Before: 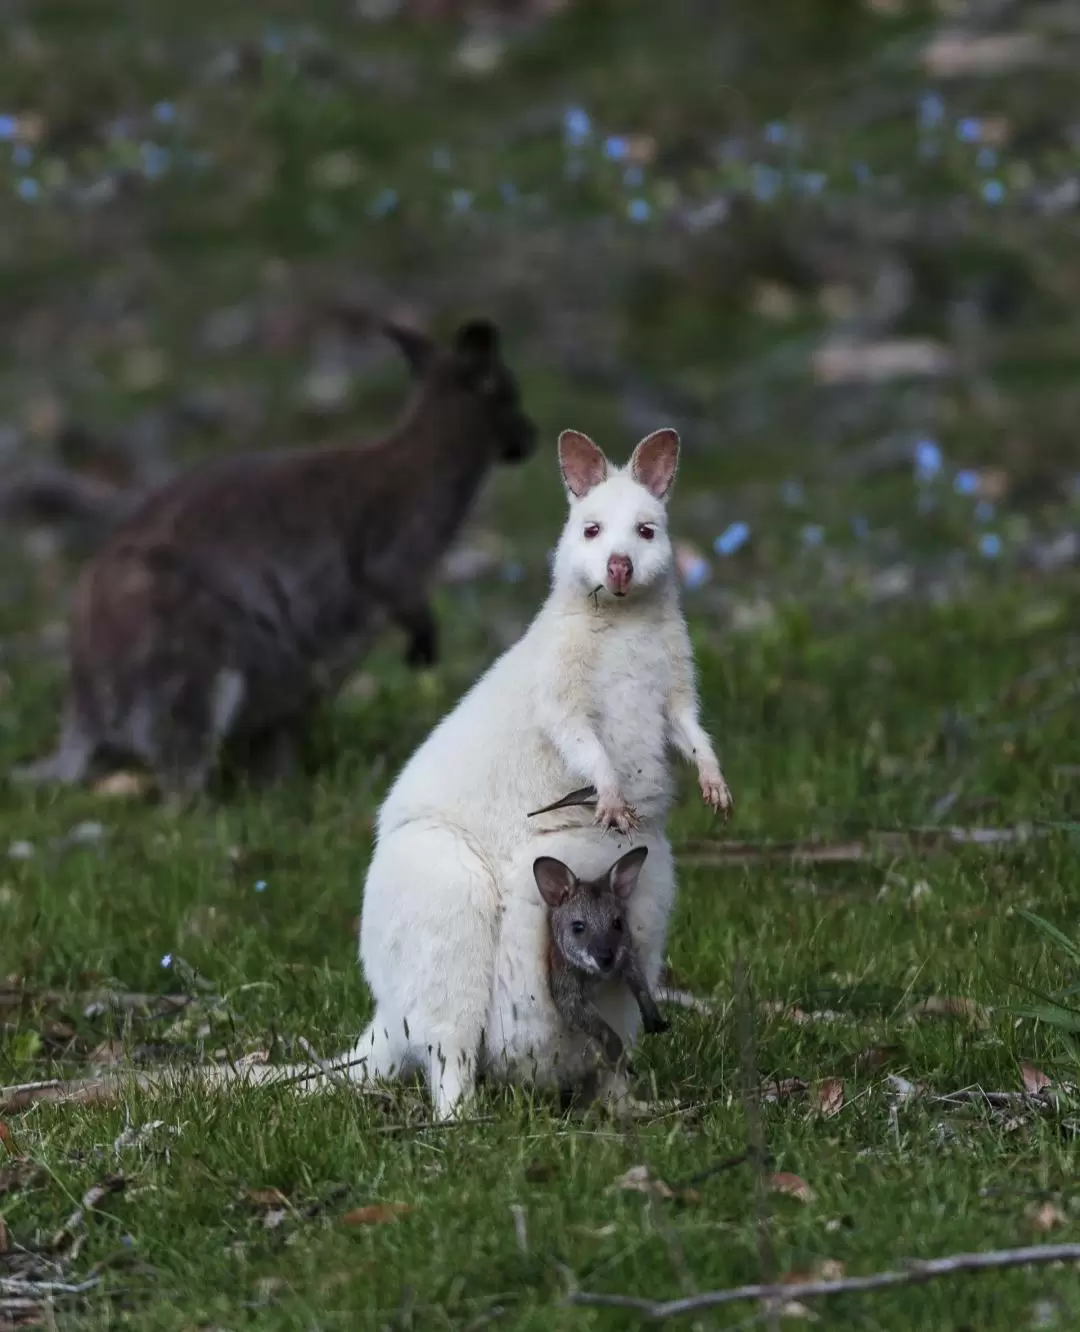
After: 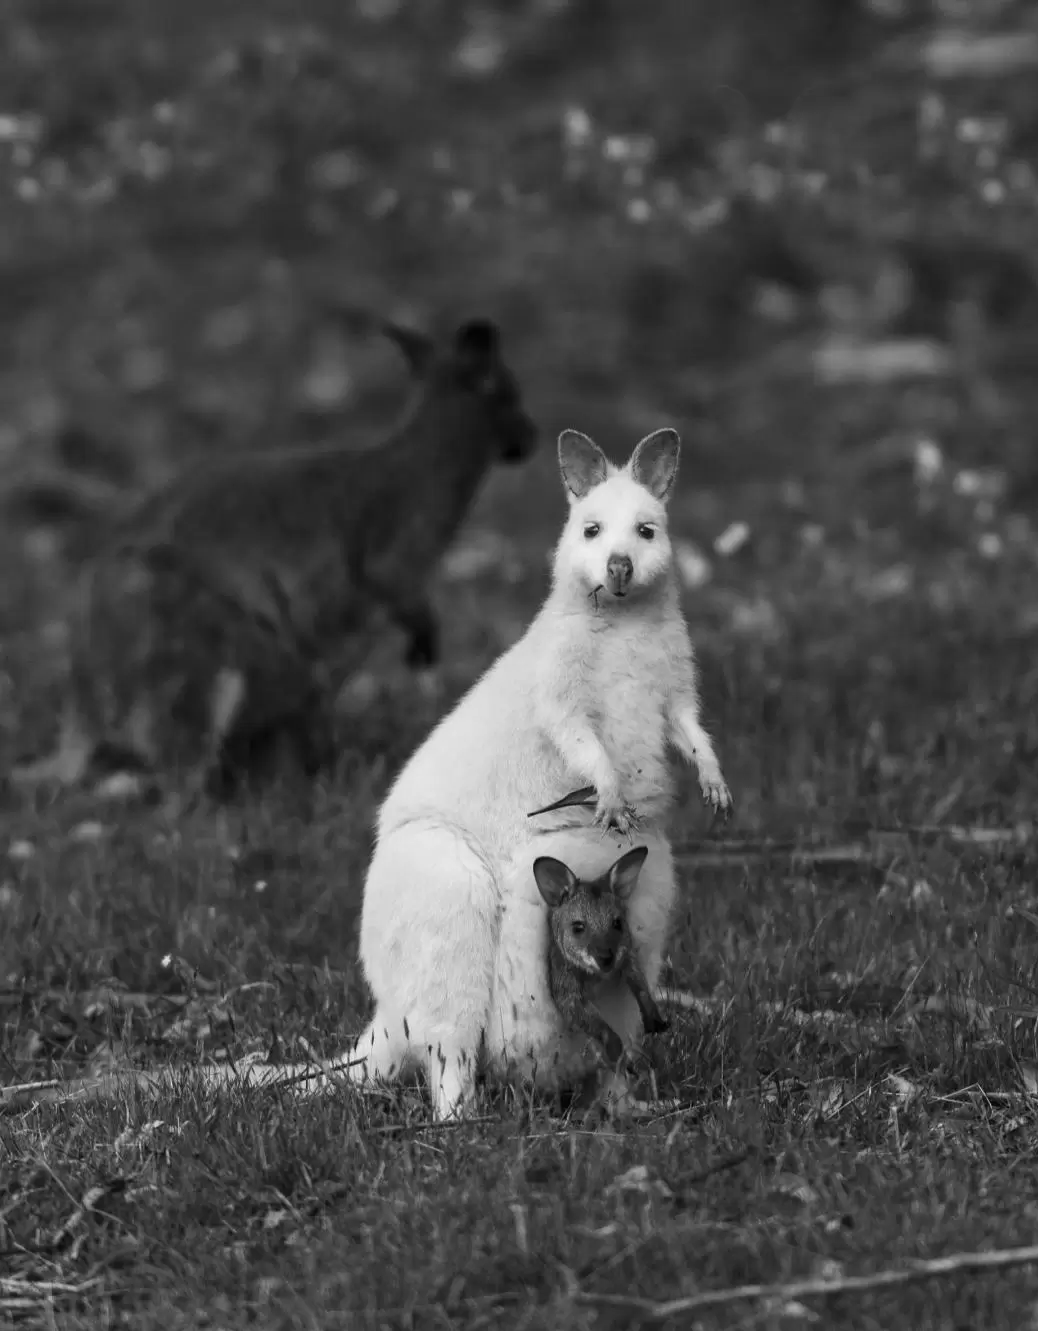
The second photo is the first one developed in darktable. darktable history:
color calibration: output gray [0.21, 0.42, 0.37, 0], illuminant custom, x 0.373, y 0.388, temperature 4234.84 K
crop: right 3.845%, bottom 0.04%
